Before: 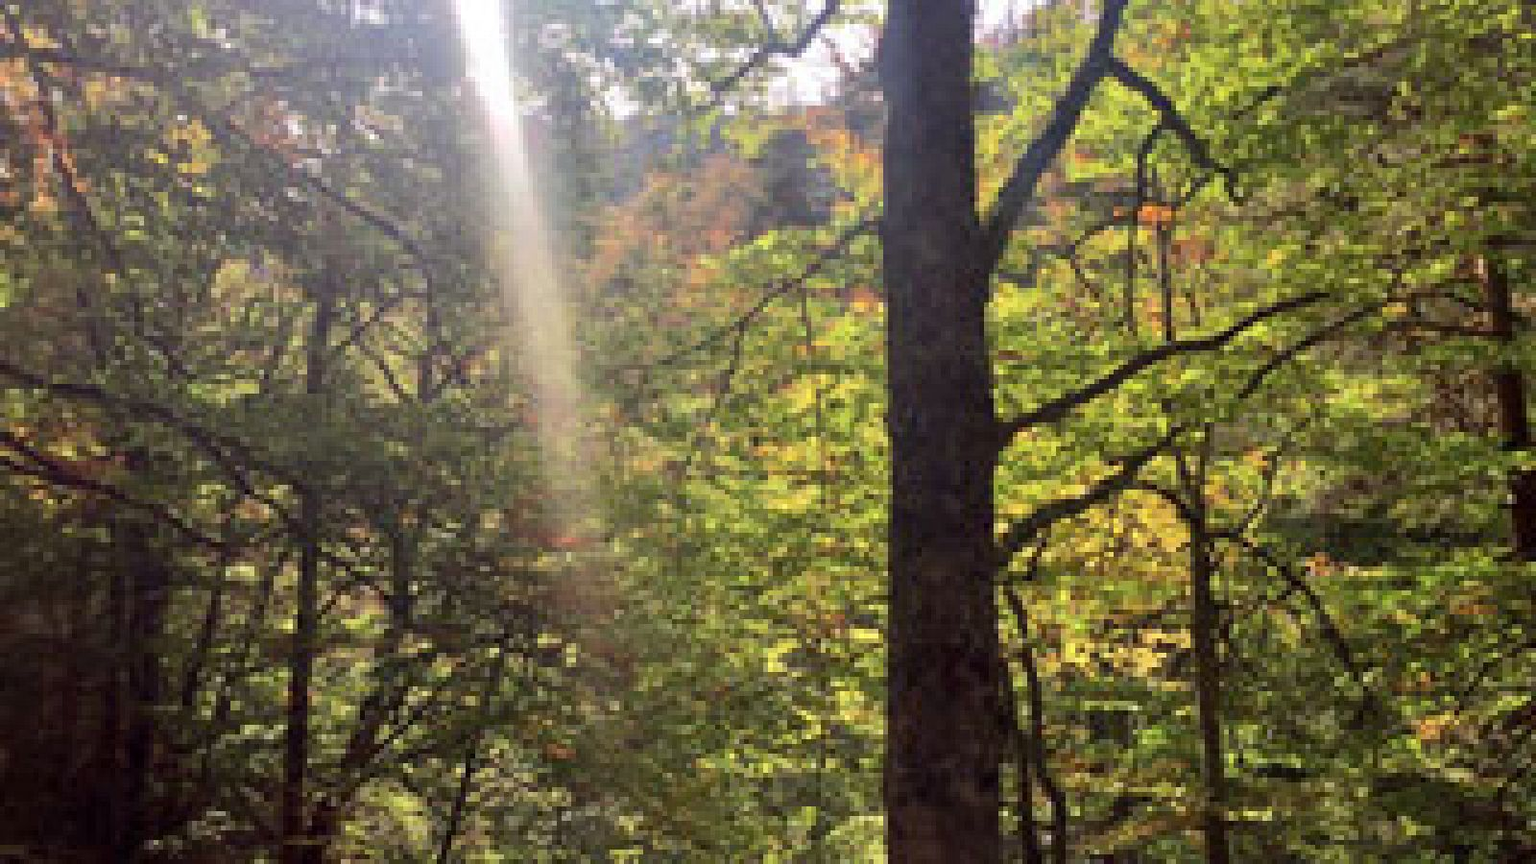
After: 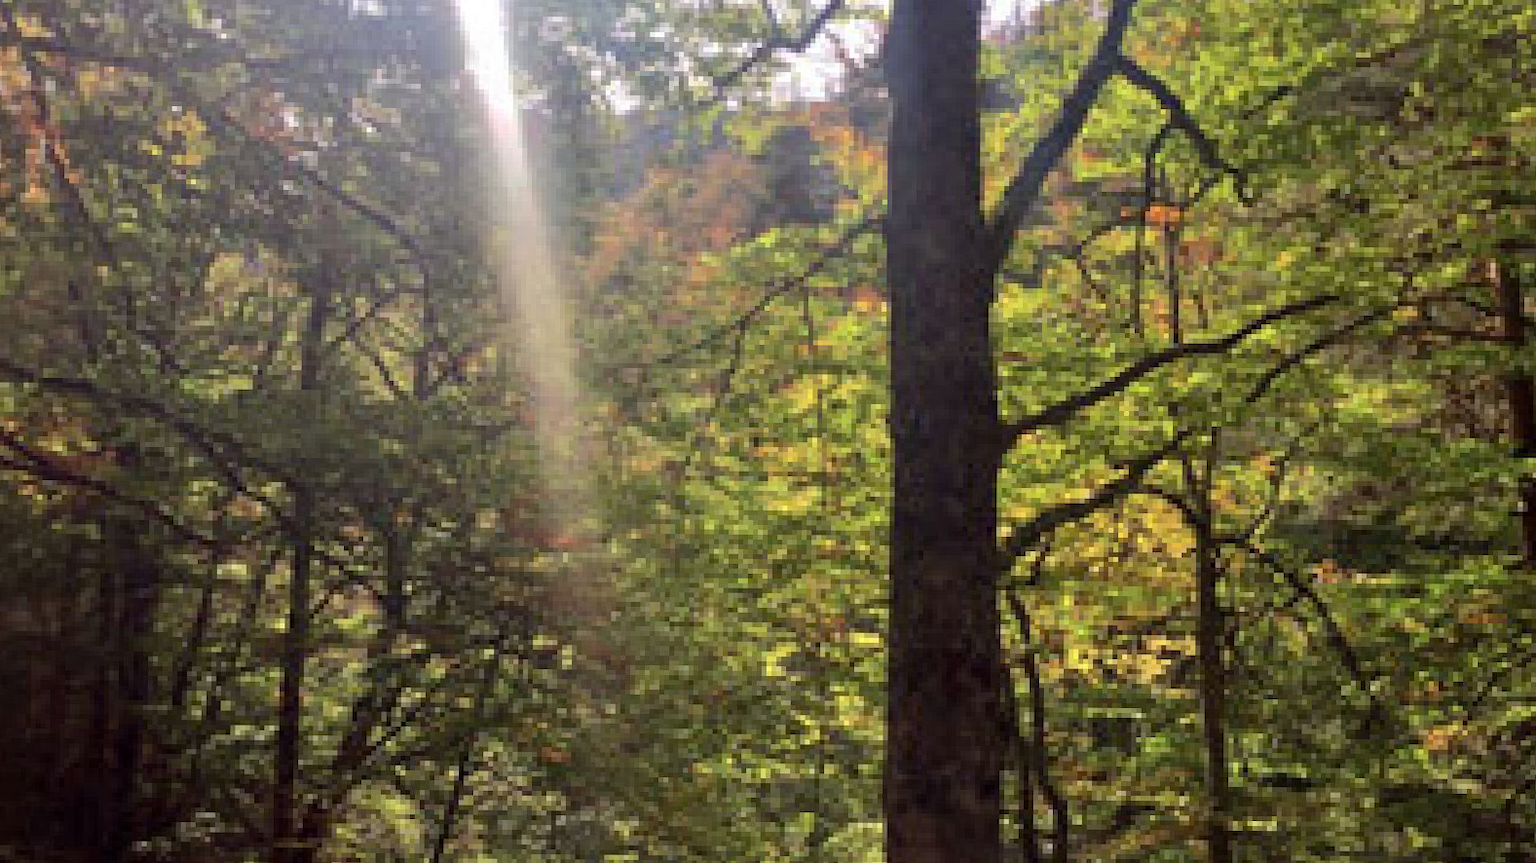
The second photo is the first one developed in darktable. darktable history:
crop and rotate: angle -0.464°
base curve: curves: ch0 [(0, 0) (0.74, 0.67) (1, 1)], preserve colors none
